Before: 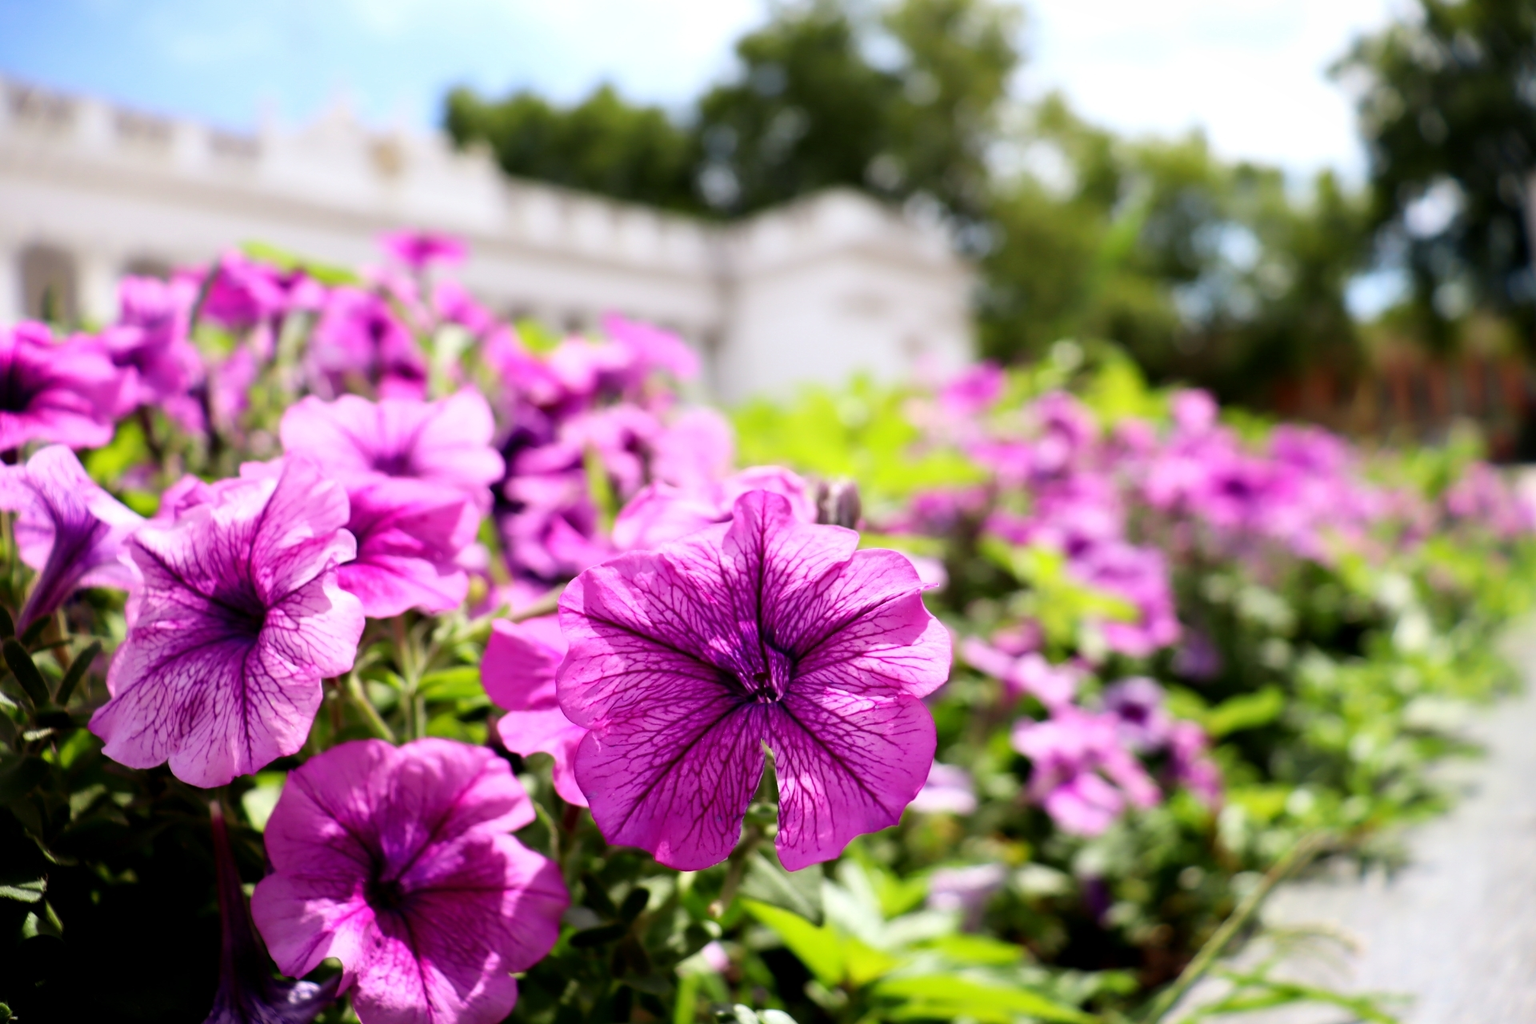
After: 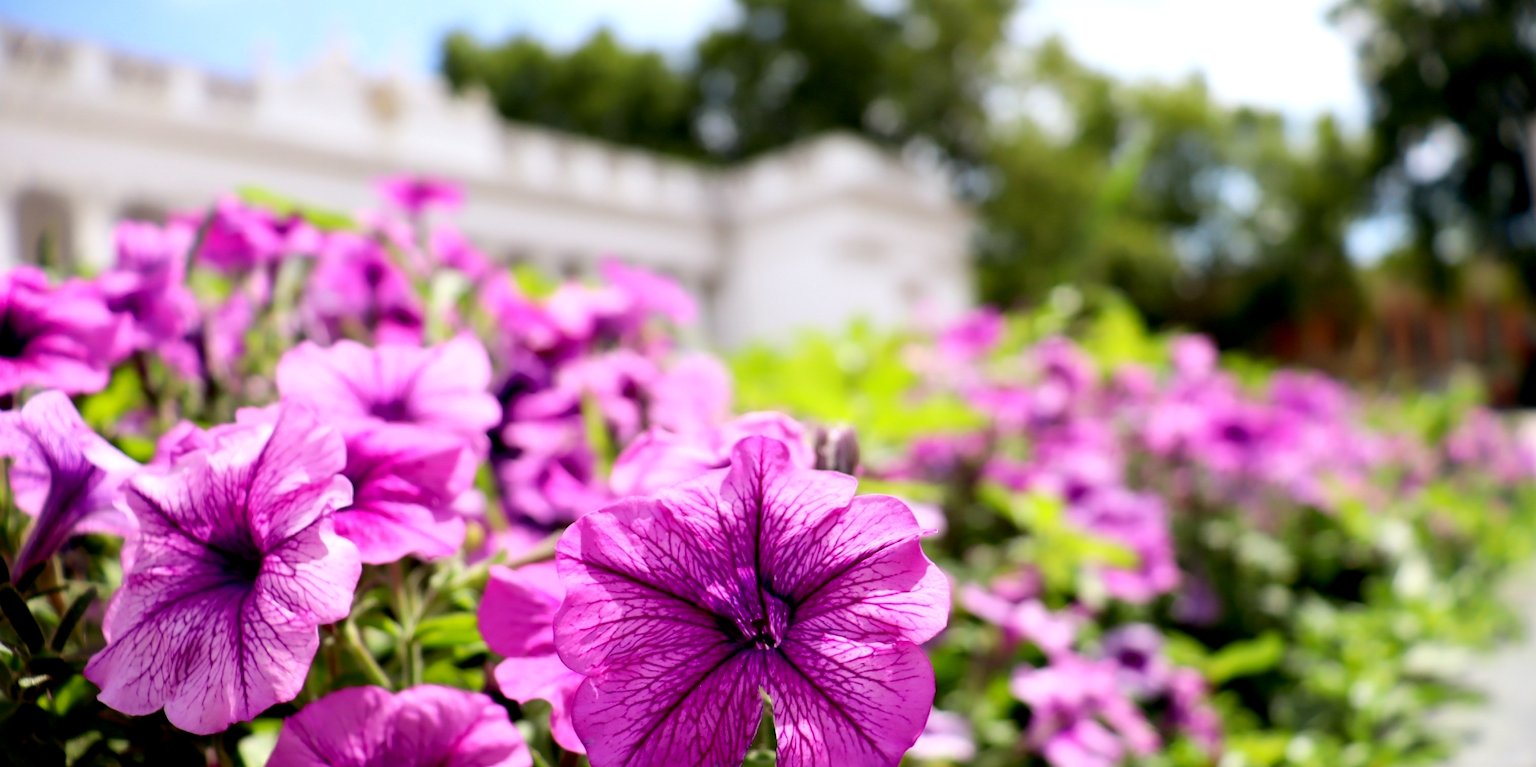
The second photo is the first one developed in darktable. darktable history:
exposure: black level correction 0.005, exposure 0.015 EV, compensate highlight preservation false
crop: left 0.355%, top 5.477%, bottom 19.778%
tone equalizer: edges refinement/feathering 500, mask exposure compensation -1.57 EV, preserve details no
